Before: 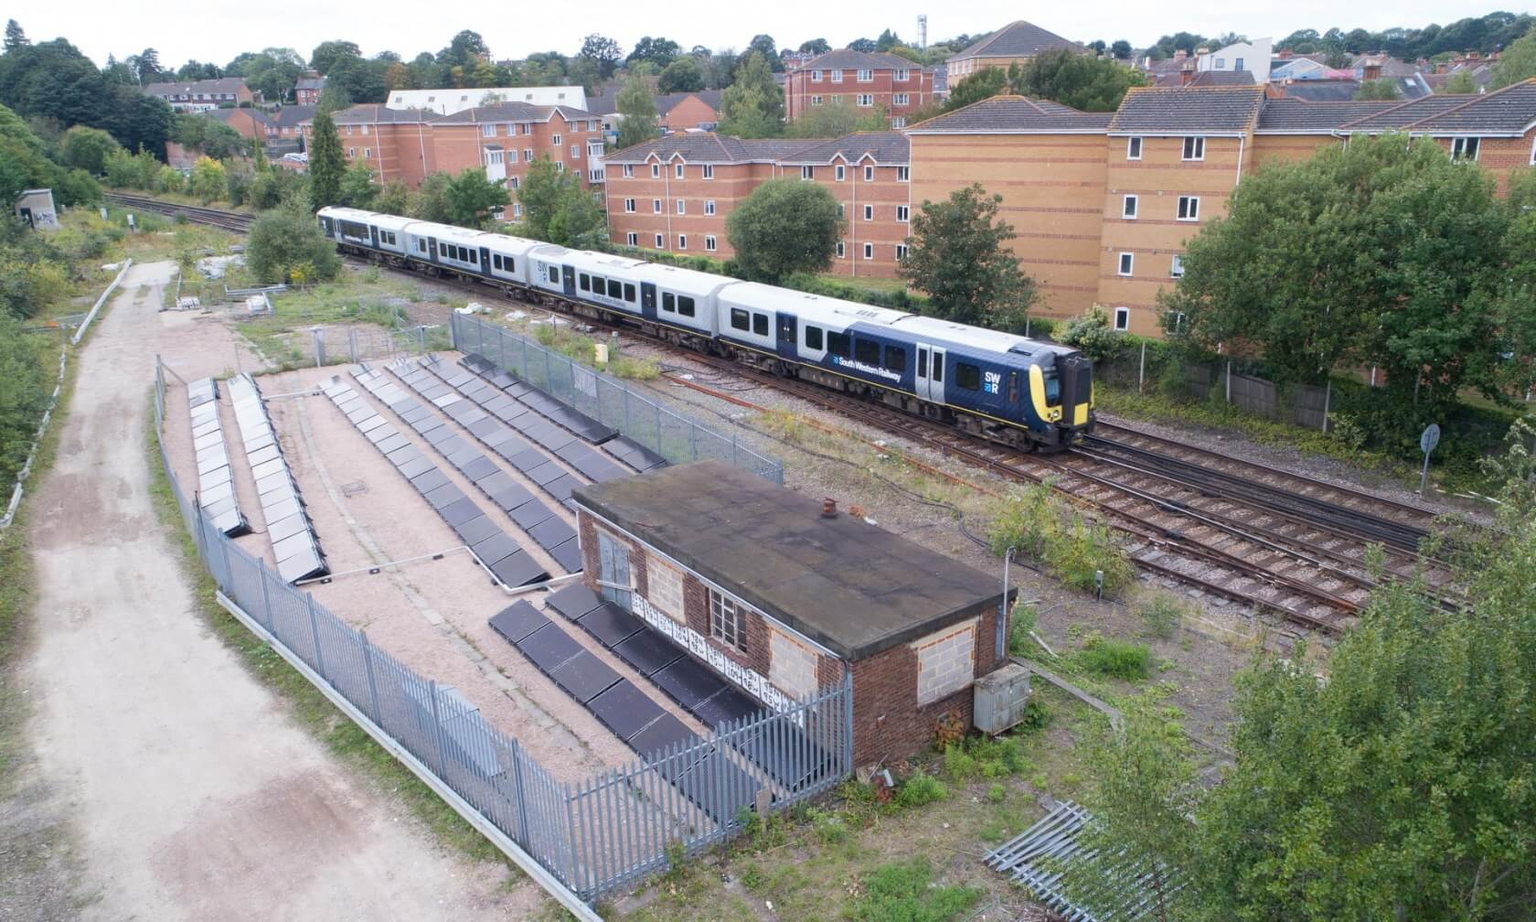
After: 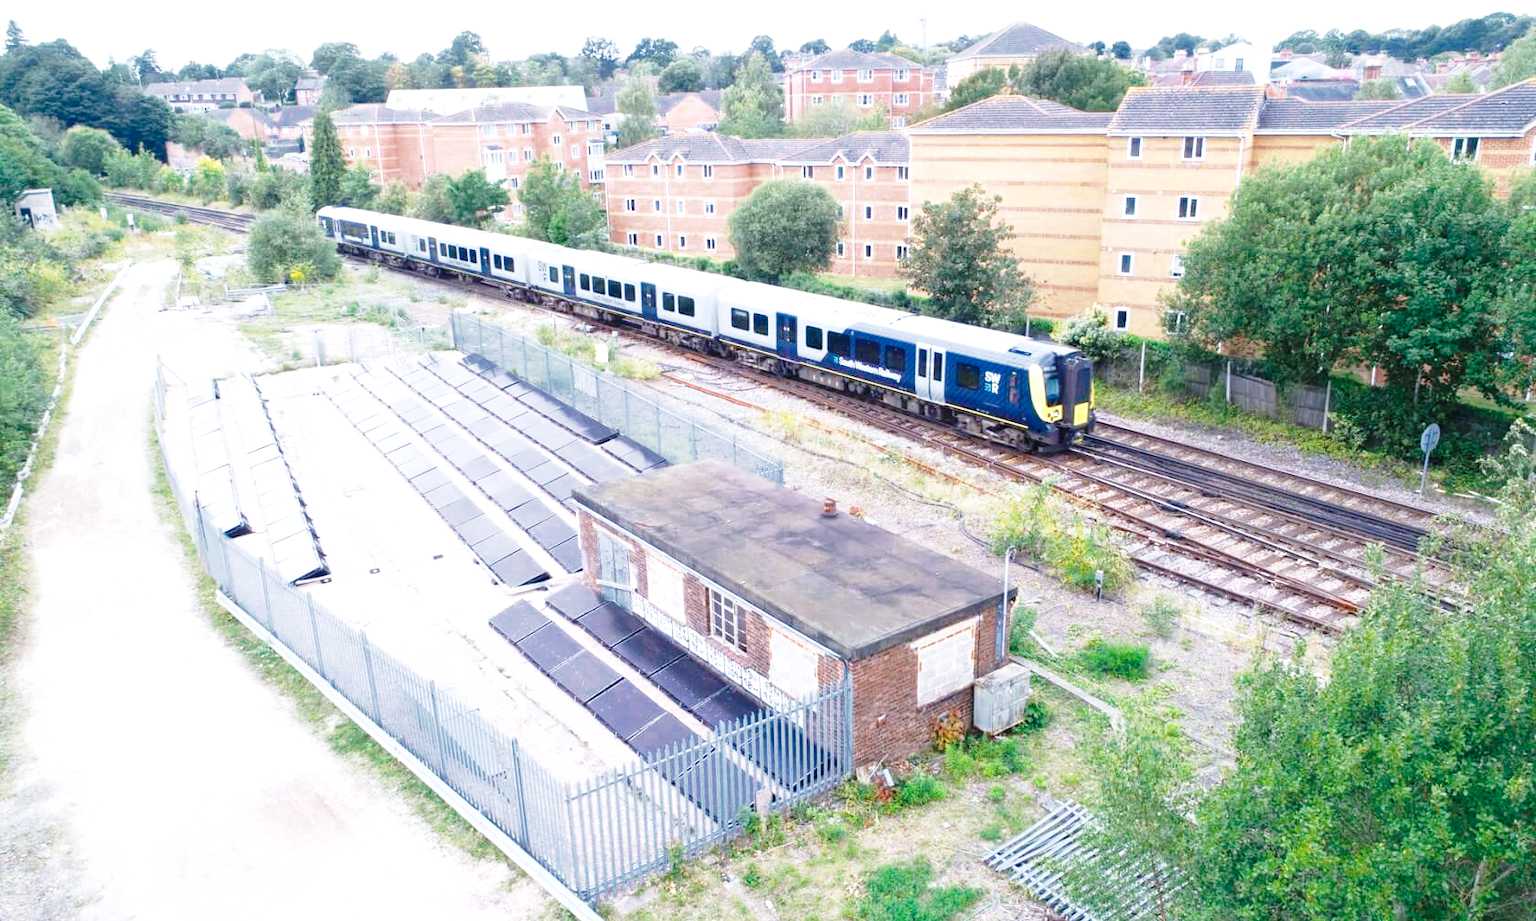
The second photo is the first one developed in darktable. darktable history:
local contrast: mode bilateral grid, contrast 10, coarseness 25, detail 110%, midtone range 0.2
exposure: exposure 0.574 EV, compensate highlight preservation false
color zones: curves: ch0 [(0, 0.5) (0.125, 0.4) (0.25, 0.5) (0.375, 0.4) (0.5, 0.4) (0.625, 0.35) (0.75, 0.35) (0.875, 0.5)]; ch1 [(0, 0.35) (0.125, 0.45) (0.25, 0.35) (0.375, 0.35) (0.5, 0.35) (0.625, 0.35) (0.75, 0.45) (0.875, 0.35)]; ch2 [(0, 0.6) (0.125, 0.5) (0.25, 0.5) (0.375, 0.6) (0.5, 0.6) (0.625, 0.5) (0.75, 0.5) (0.875, 0.5)]
color balance rgb: perceptual saturation grading › global saturation 36%, perceptual brilliance grading › global brilliance 10%, global vibrance 20%
white balance: red 0.98, blue 1.034
base curve: curves: ch0 [(0, 0) (0.028, 0.03) (0.121, 0.232) (0.46, 0.748) (0.859, 0.968) (1, 1)], preserve colors none
